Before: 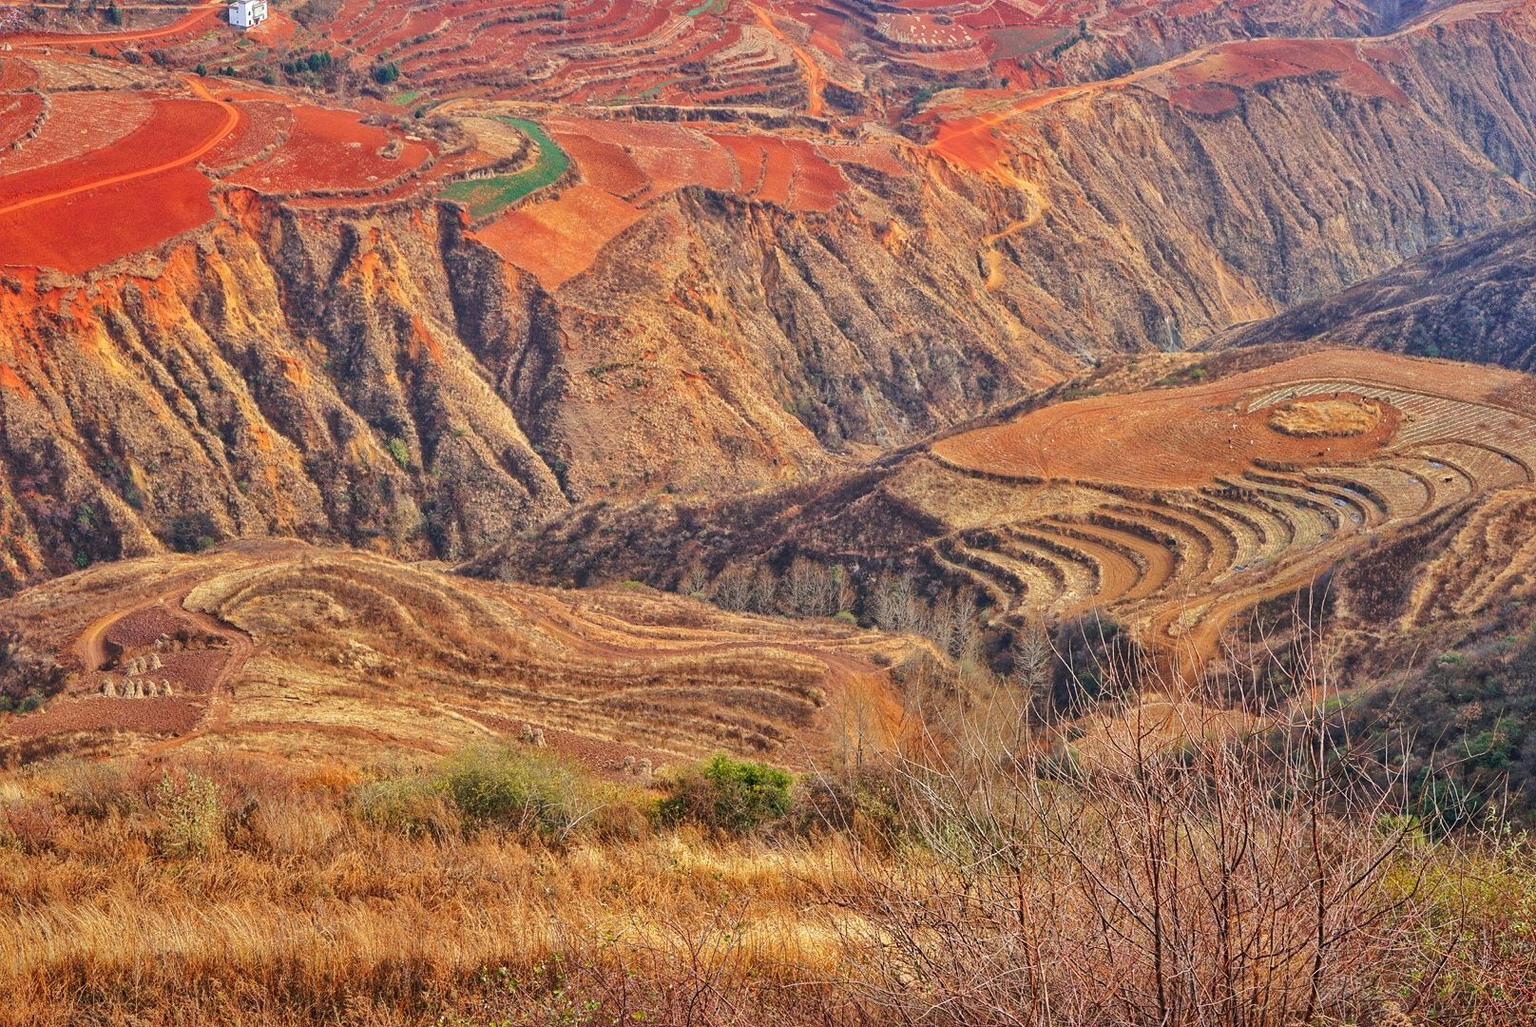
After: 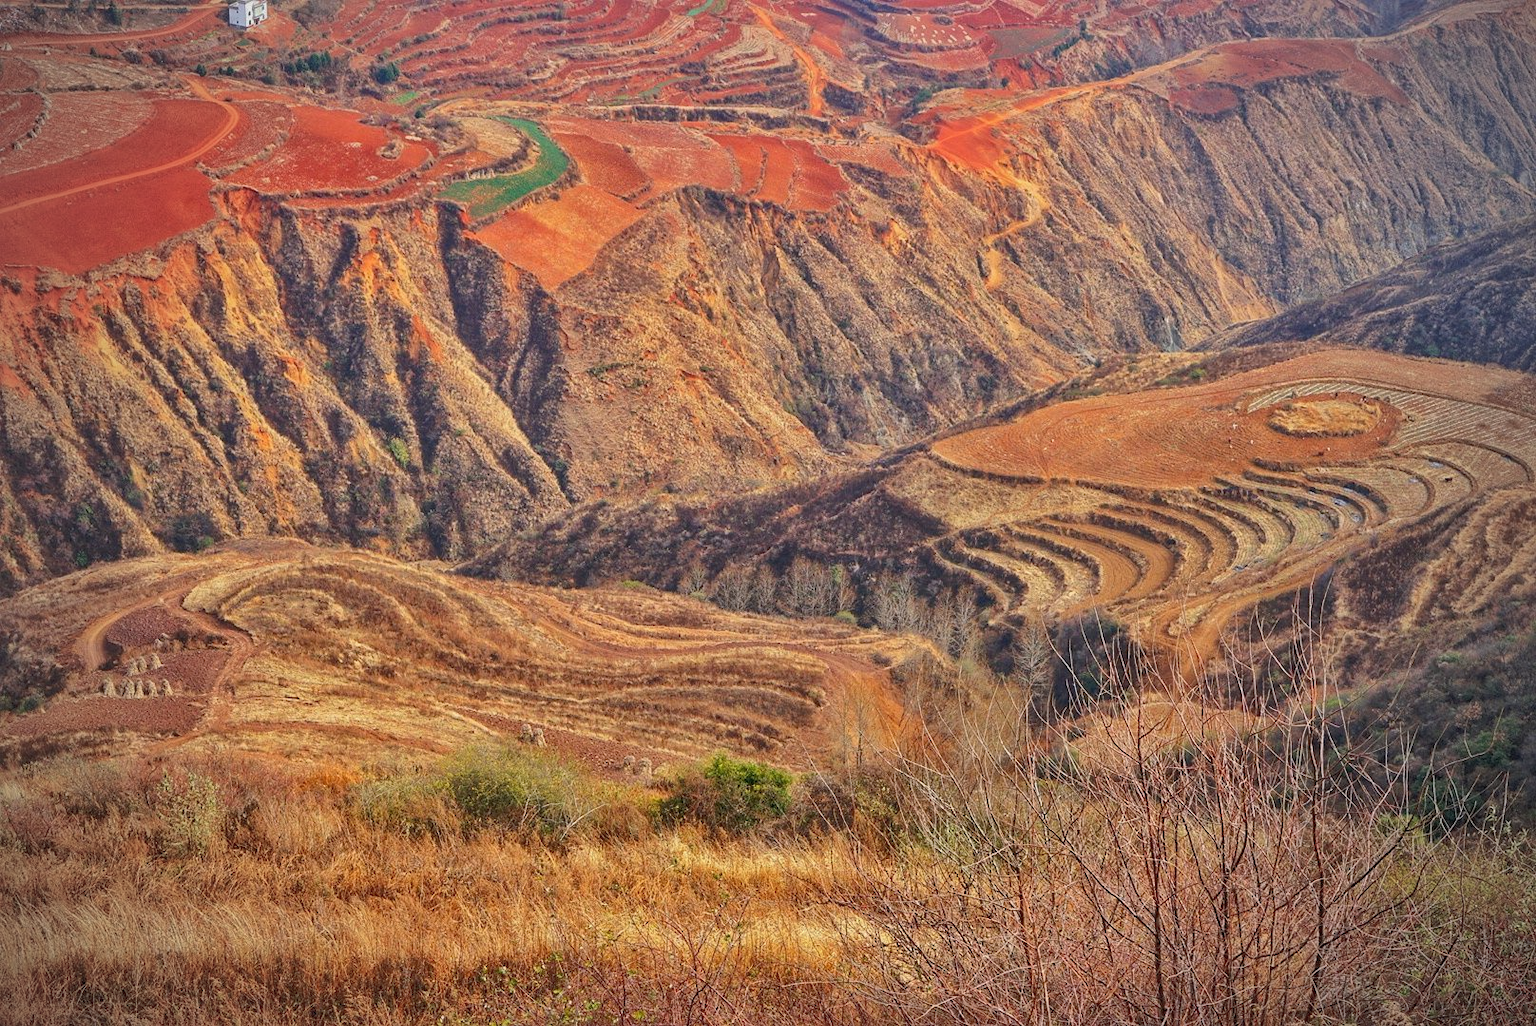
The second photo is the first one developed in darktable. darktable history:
shadows and highlights: on, module defaults
vignetting: fall-off start 71.74%
